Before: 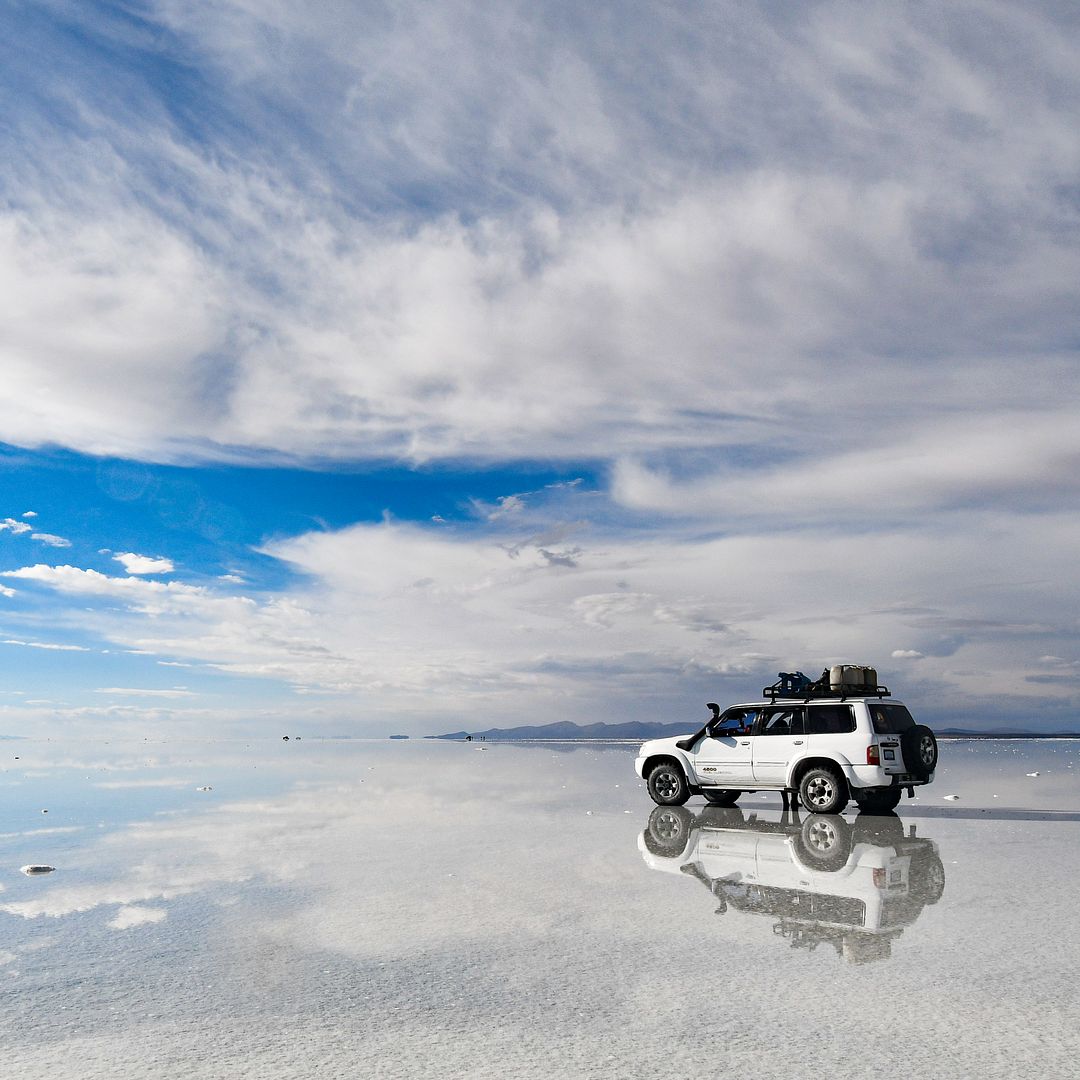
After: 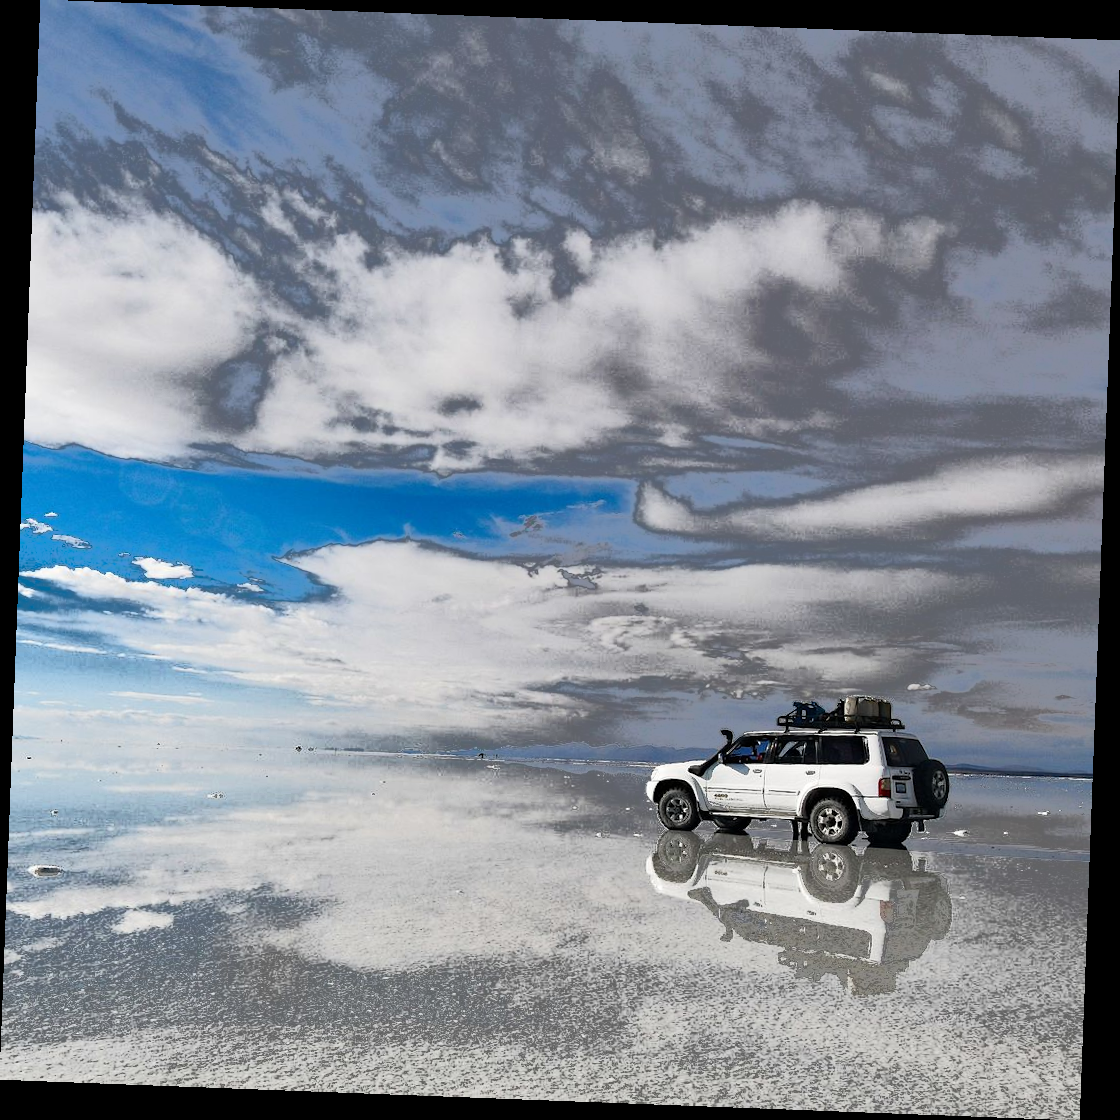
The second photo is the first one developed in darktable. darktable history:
rotate and perspective: rotation 2.17°, automatic cropping off
fill light: exposure -0.73 EV, center 0.69, width 2.2
